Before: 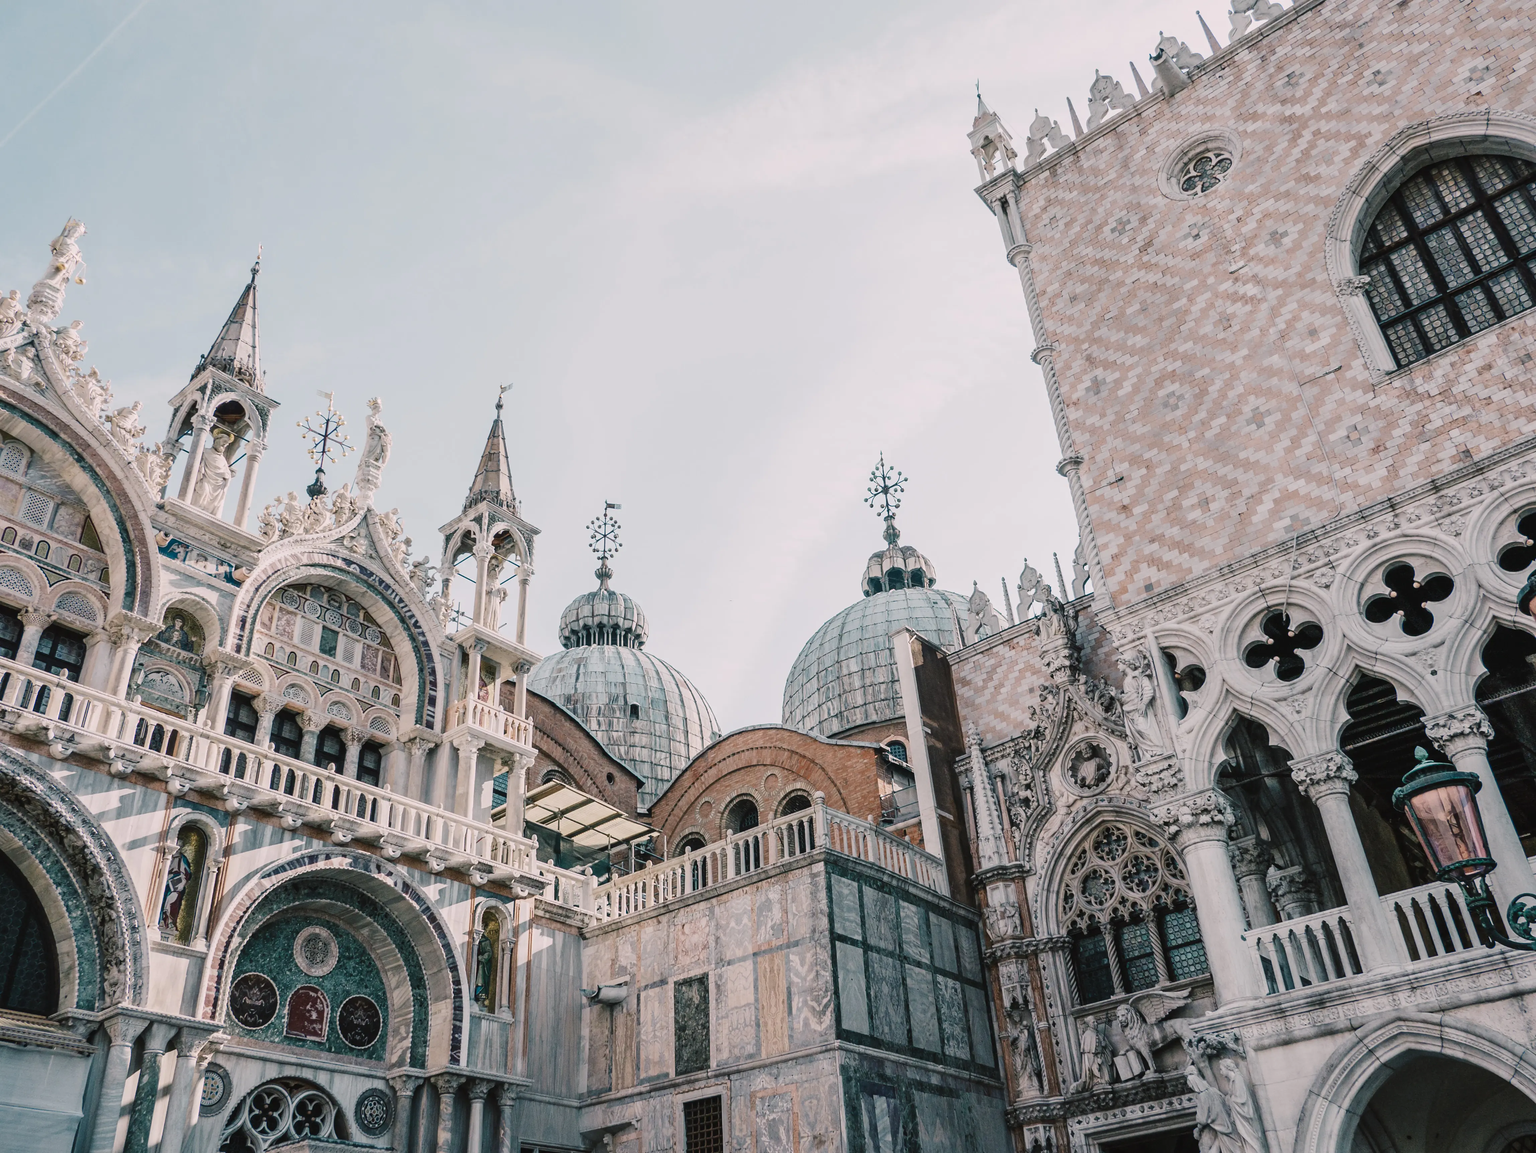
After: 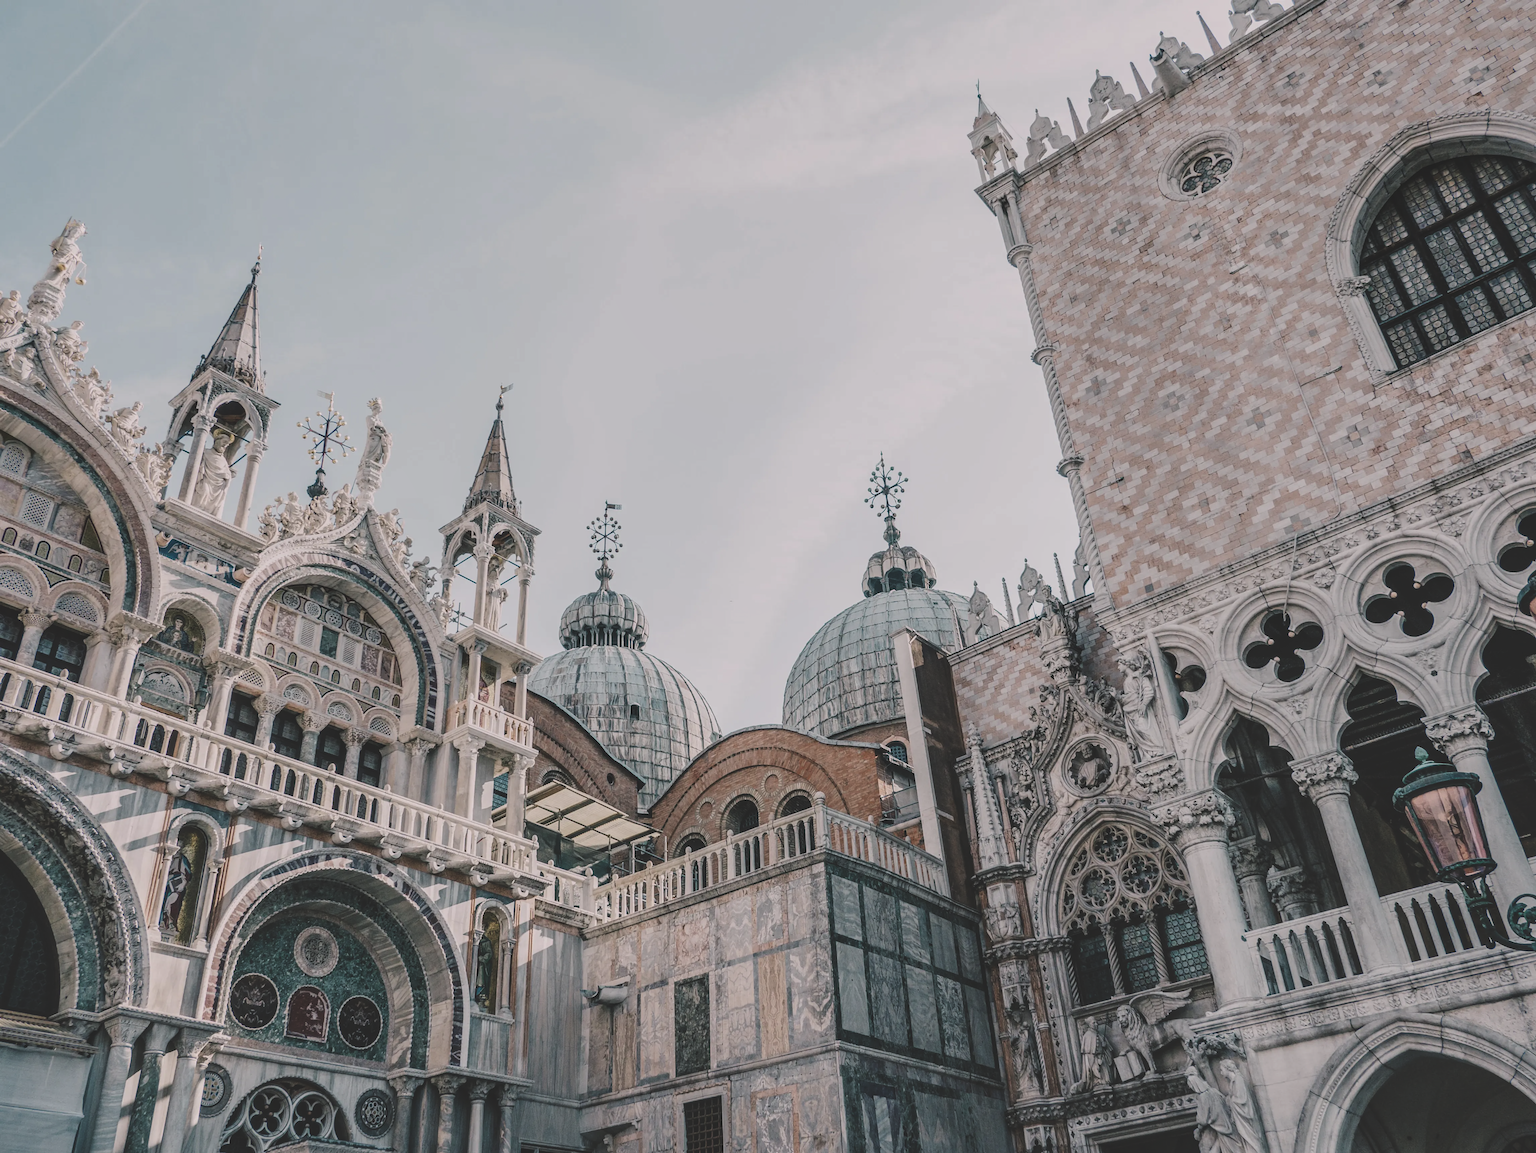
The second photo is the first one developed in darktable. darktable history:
exposure: black level correction -0.036, exposure -0.497 EV, compensate highlight preservation false
local contrast: detail 130%
